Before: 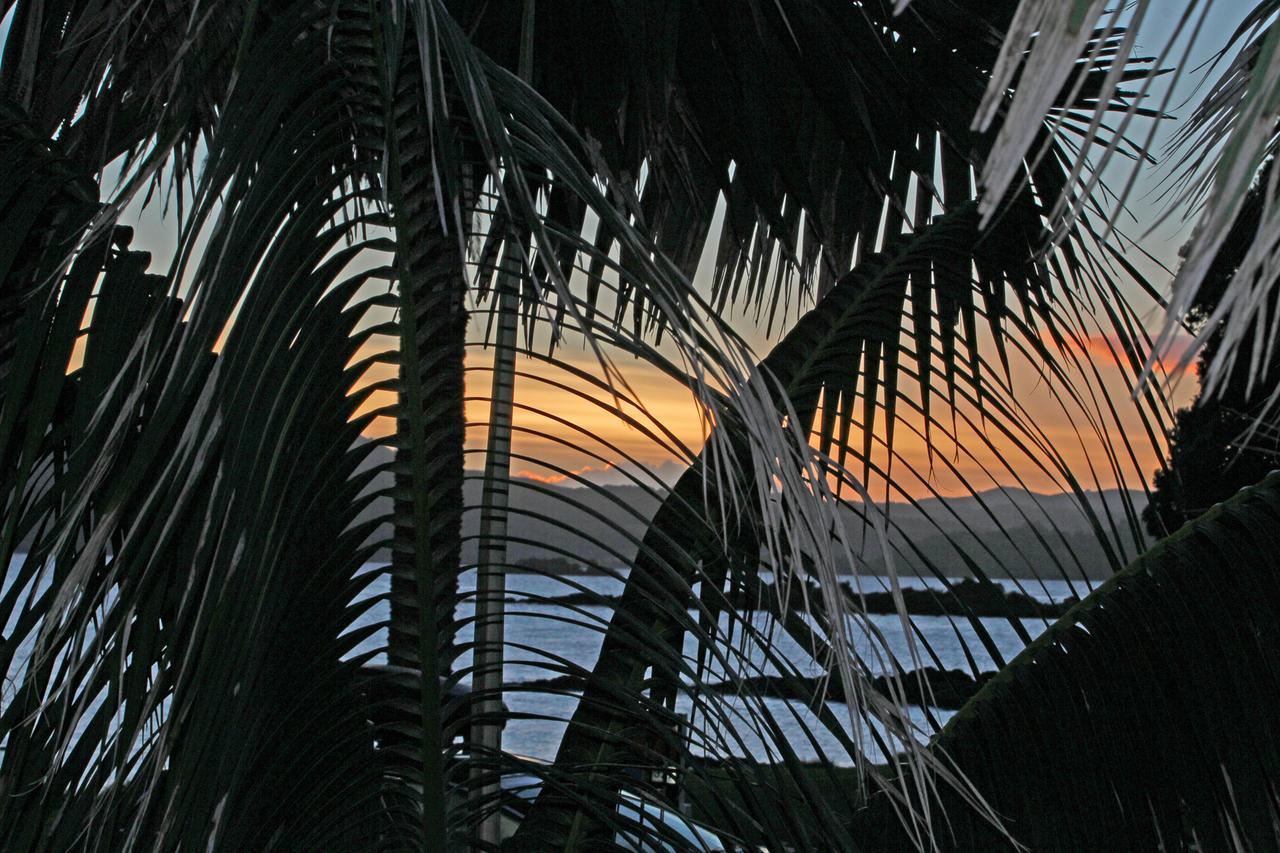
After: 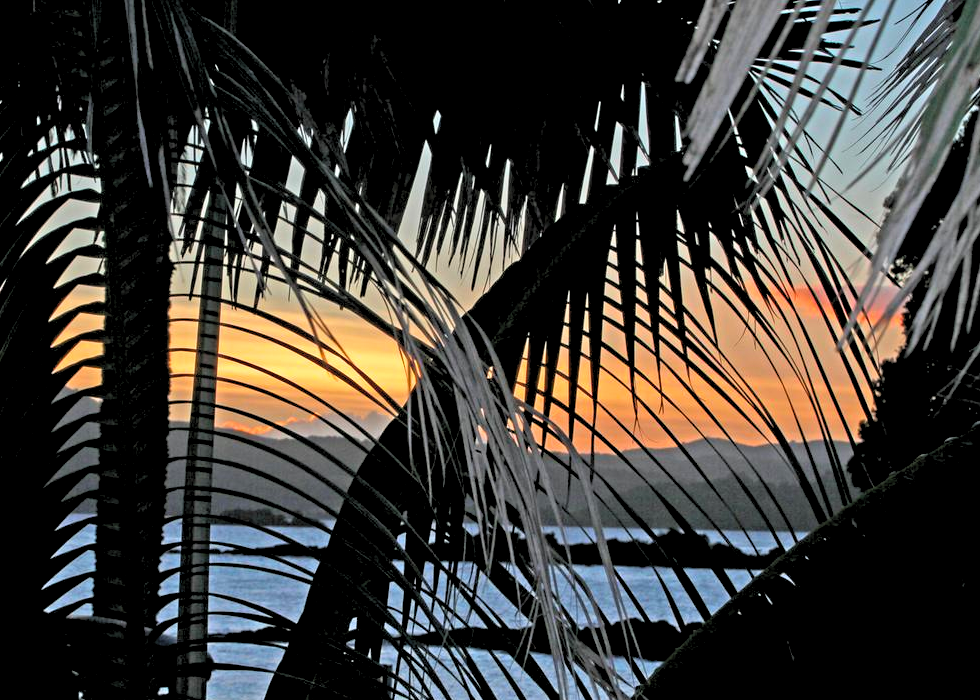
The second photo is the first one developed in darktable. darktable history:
crop: left 23.095%, top 5.827%, bottom 11.854%
contrast brightness saturation: brightness 0.09, saturation 0.19
rgb curve: curves: ch0 [(0, 0) (0.078, 0.051) (0.929, 0.956) (1, 1)], compensate middle gray true
rgb levels: levels [[0.01, 0.419, 0.839], [0, 0.5, 1], [0, 0.5, 1]]
